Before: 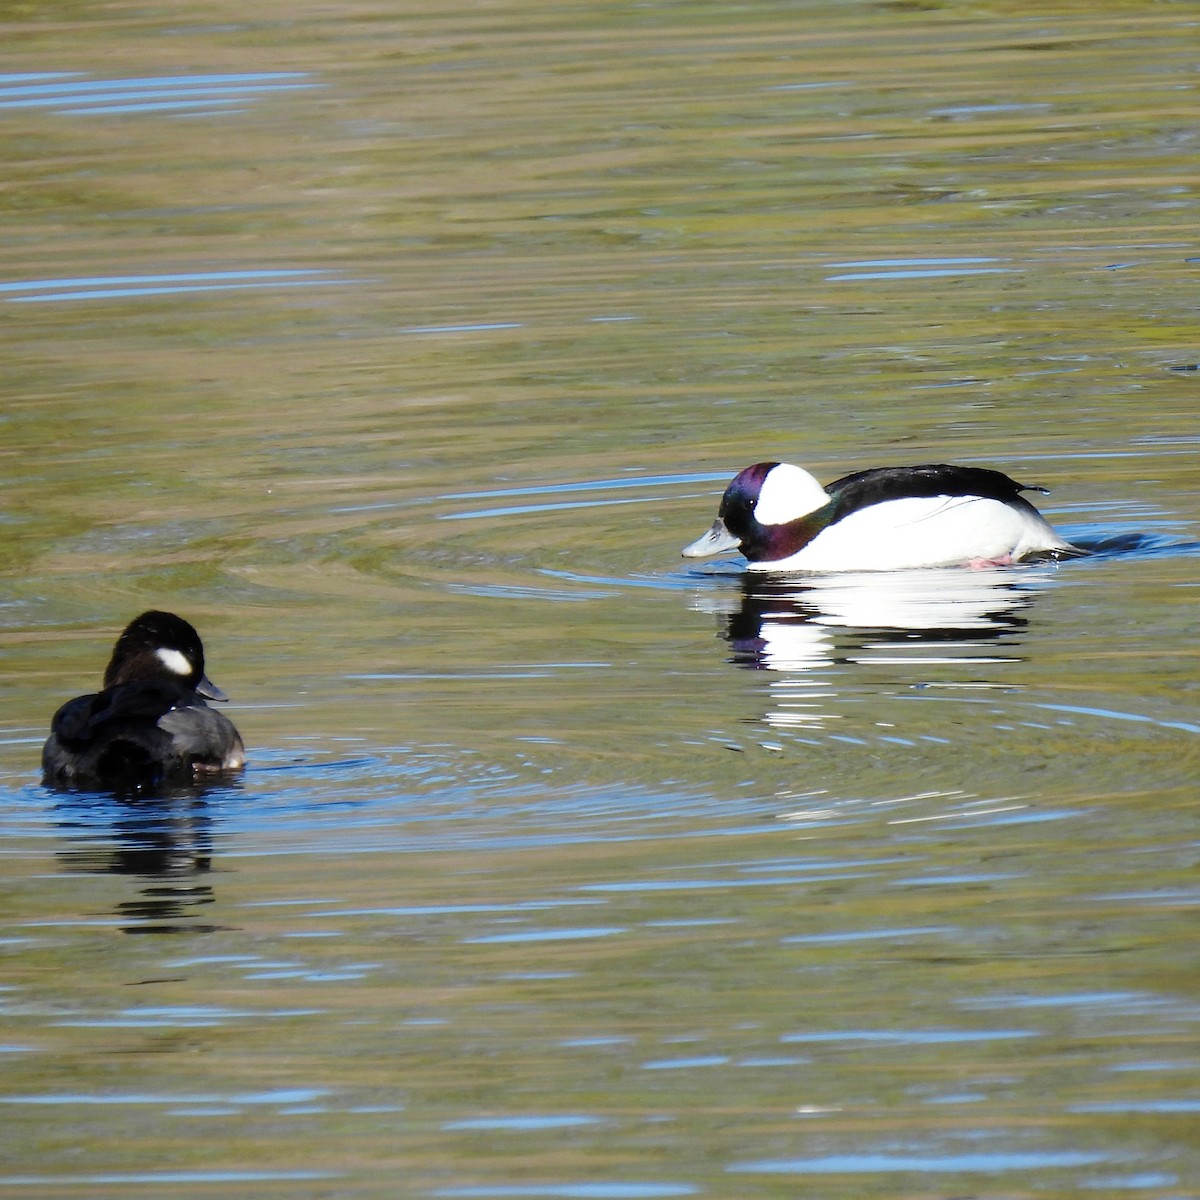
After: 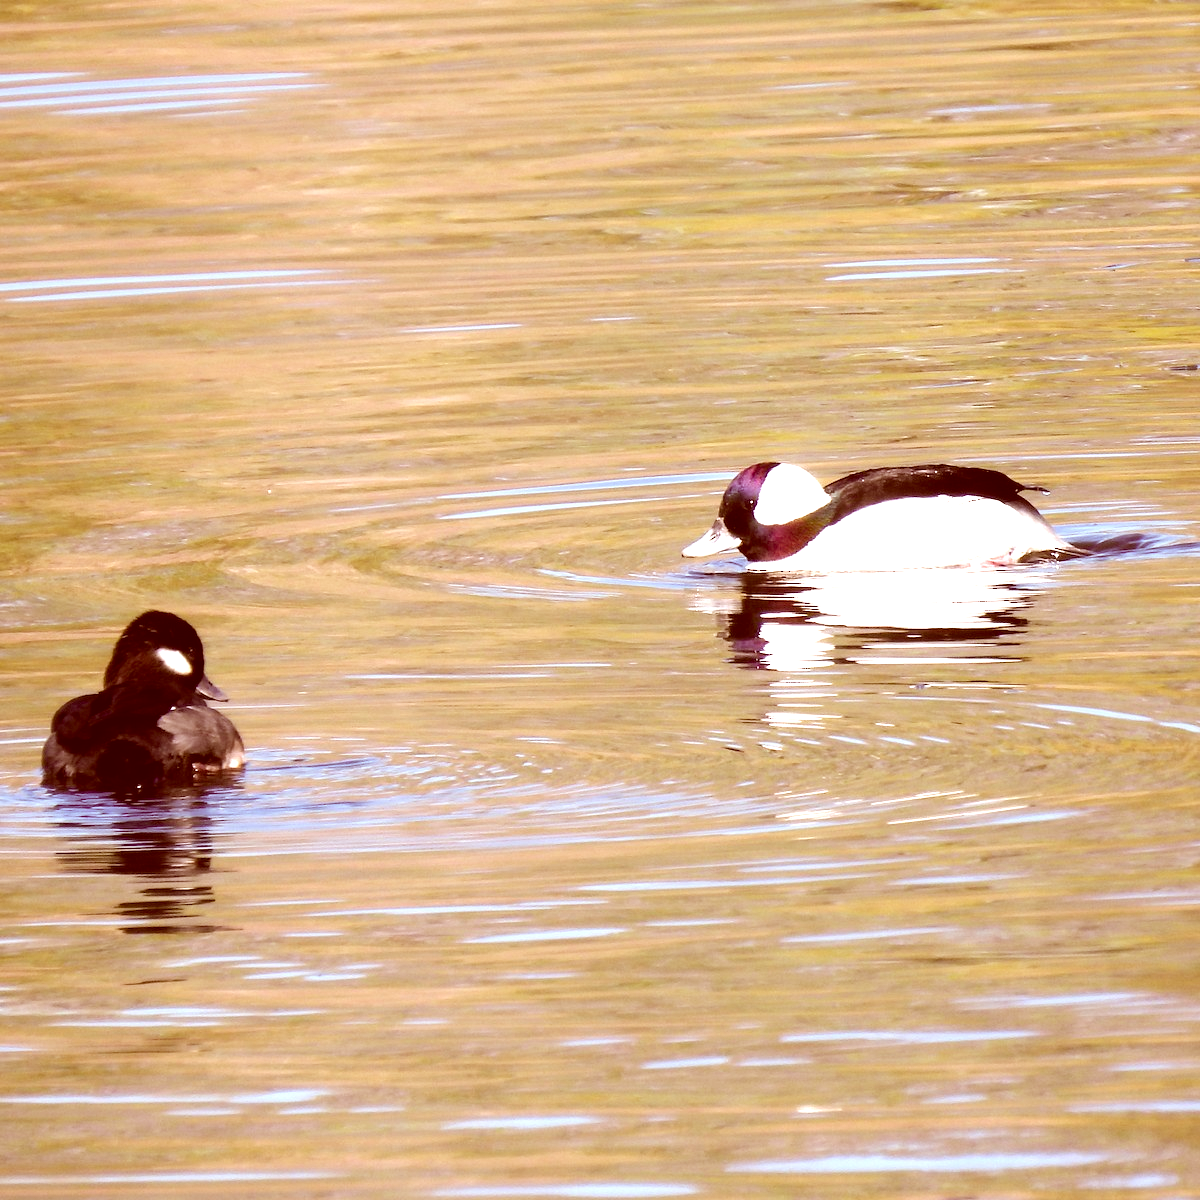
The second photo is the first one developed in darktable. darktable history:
color correction: highlights a* 9.27, highlights b* 8.63, shadows a* 39.86, shadows b* 39.27, saturation 0.816
exposure: black level correction 0, exposure 1.097 EV, compensate highlight preservation false
